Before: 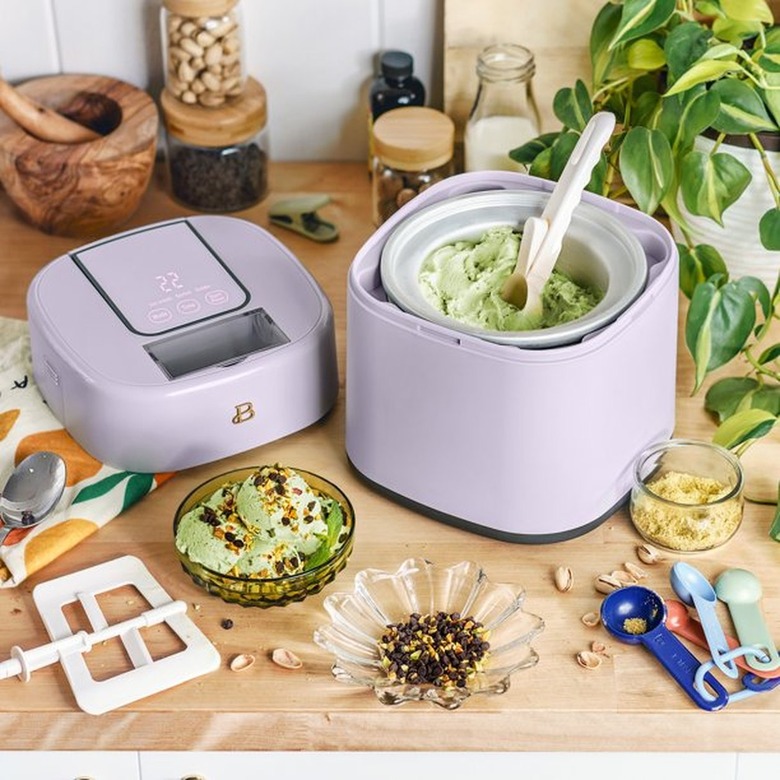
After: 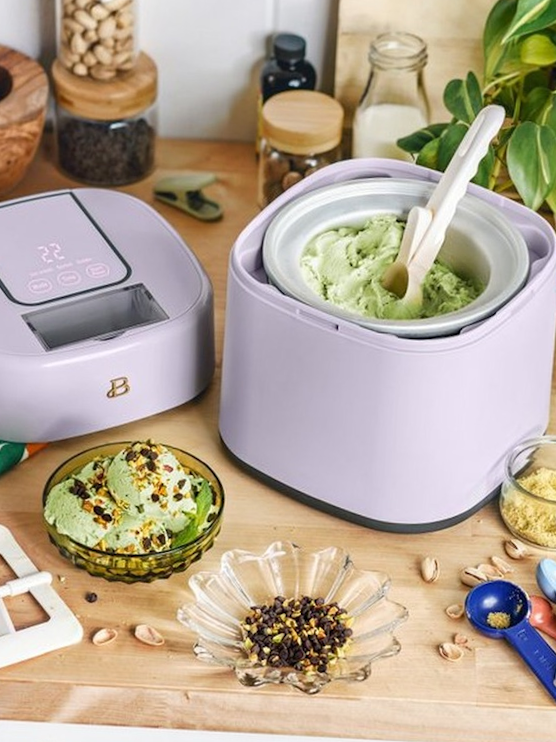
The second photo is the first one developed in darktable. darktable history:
crop and rotate: angle -2.93°, left 14.282%, top 0.019%, right 10.886%, bottom 0.086%
